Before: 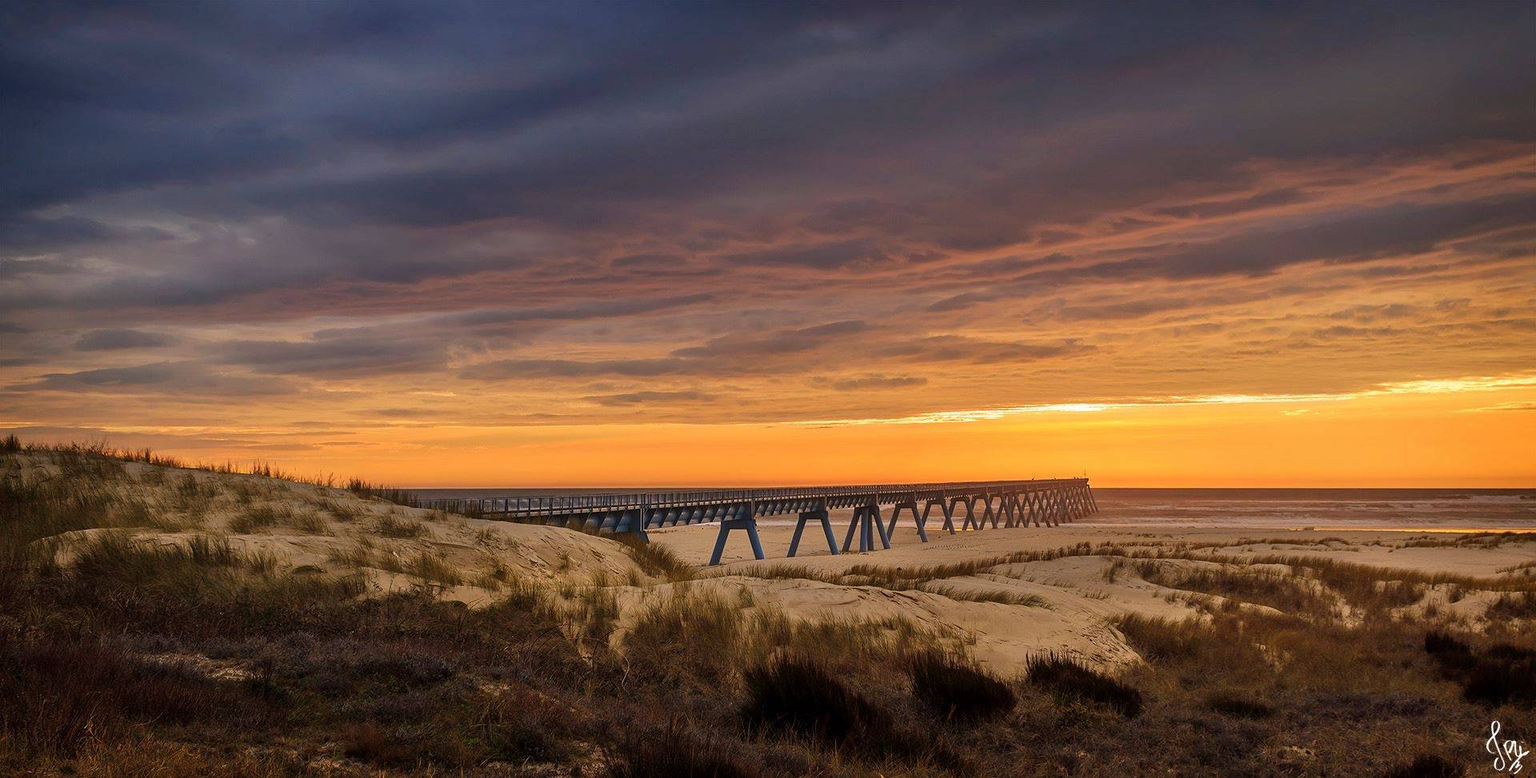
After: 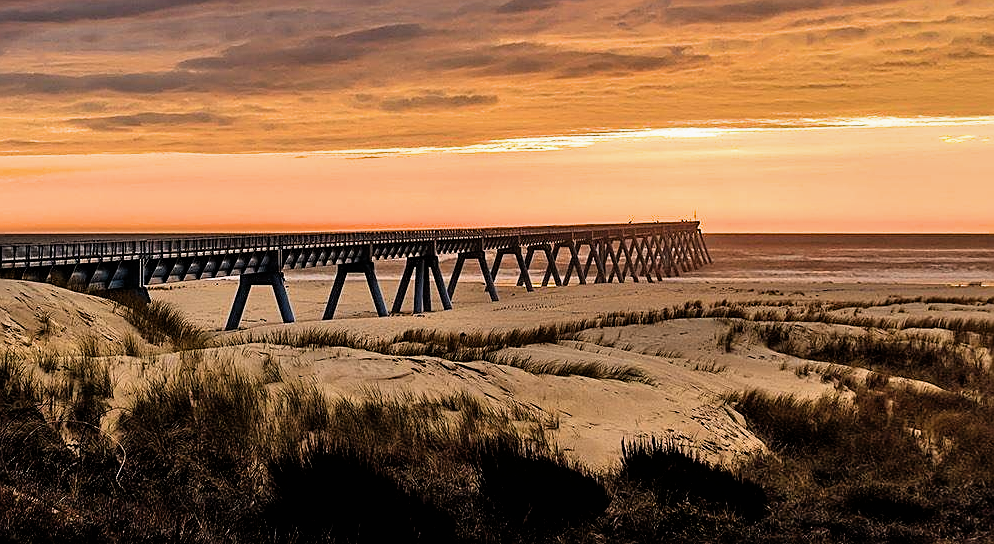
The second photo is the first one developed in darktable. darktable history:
crop: left 34.479%, top 38.822%, right 13.718%, bottom 5.172%
sharpen: on, module defaults
filmic rgb: black relative exposure -4.91 EV, white relative exposure 2.84 EV, hardness 3.7
shadows and highlights: shadows 43.71, white point adjustment -1.46, soften with gaussian
tone equalizer: -8 EV -0.417 EV, -7 EV -0.389 EV, -6 EV -0.333 EV, -5 EV -0.222 EV, -3 EV 0.222 EV, -2 EV 0.333 EV, -1 EV 0.389 EV, +0 EV 0.417 EV, edges refinement/feathering 500, mask exposure compensation -1.57 EV, preserve details no
